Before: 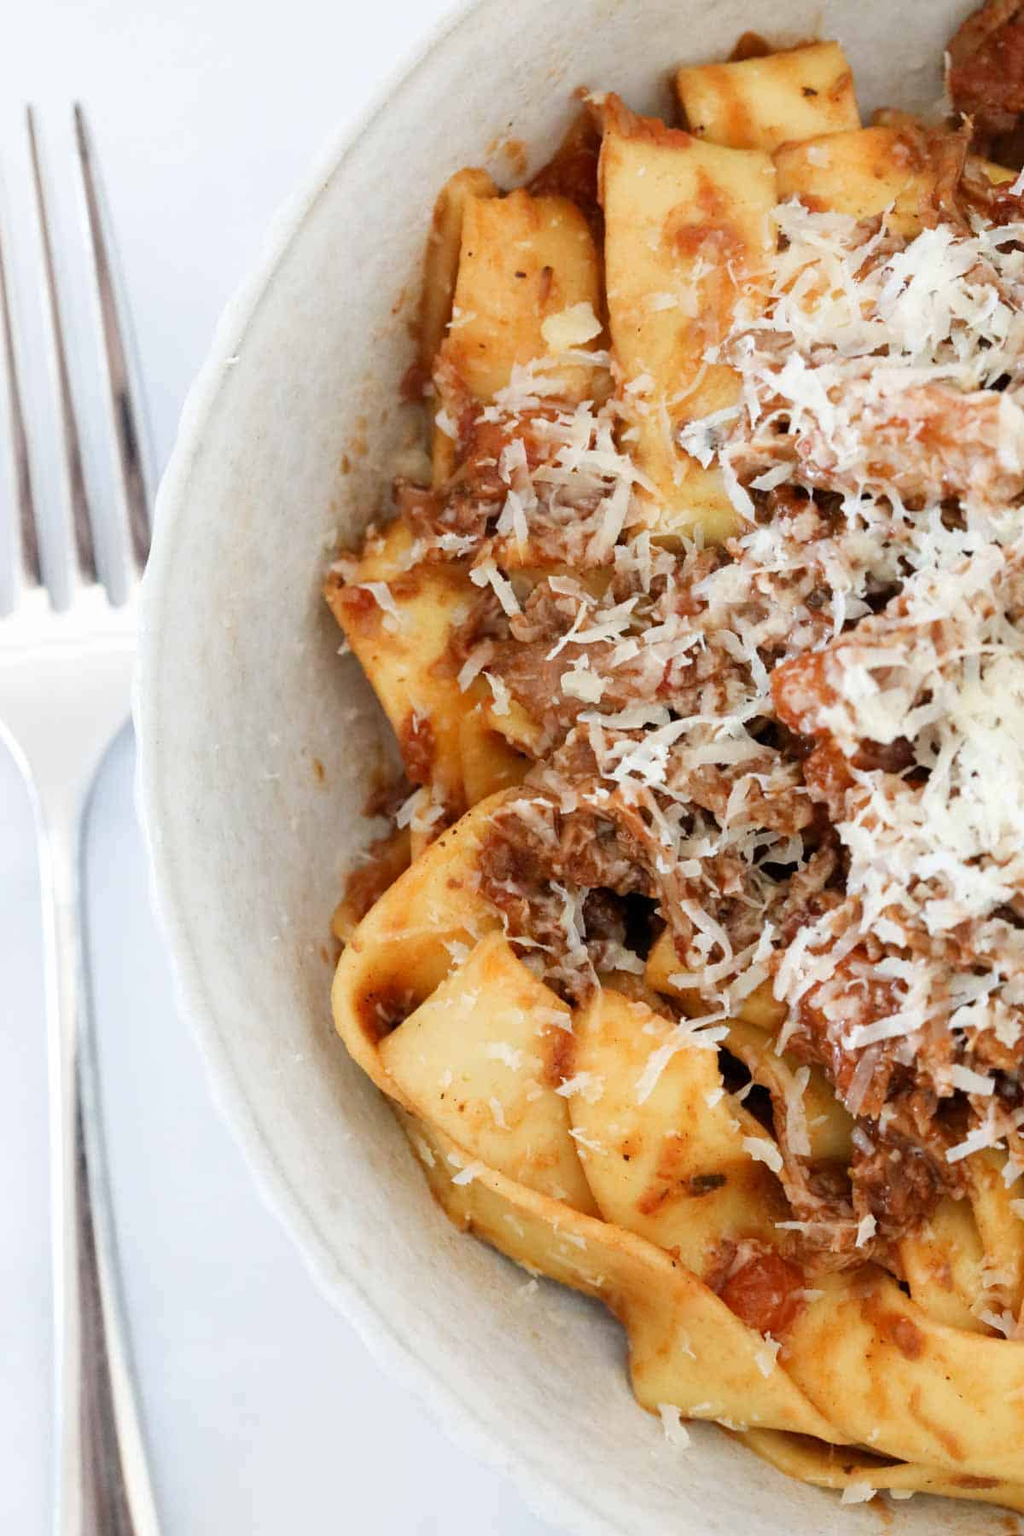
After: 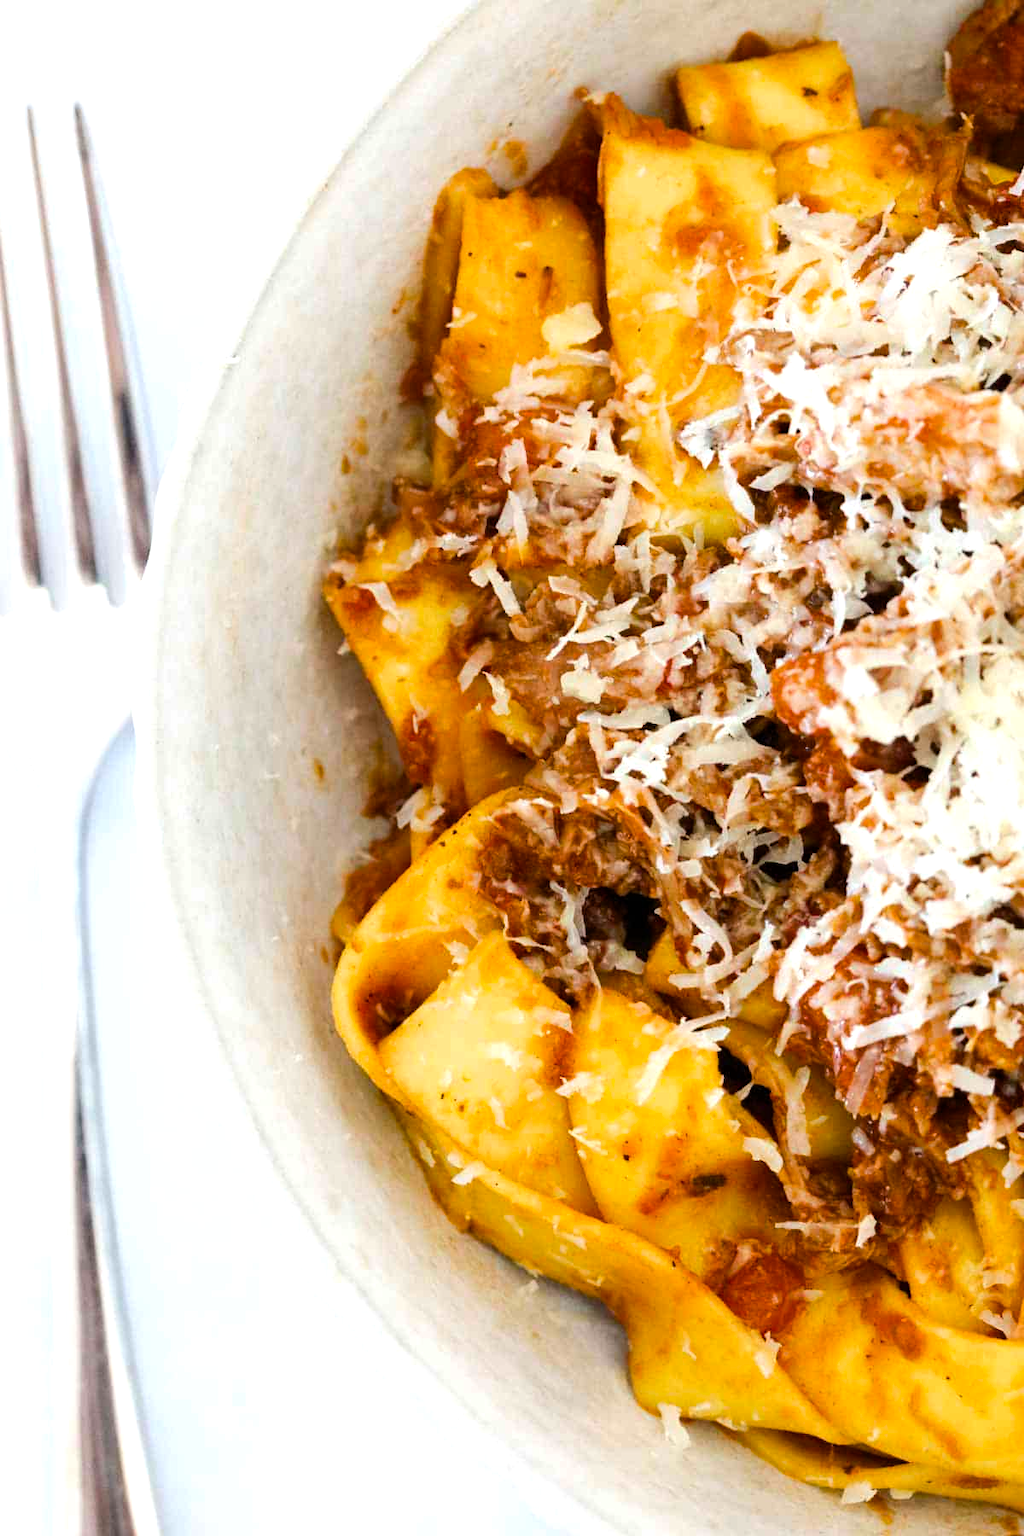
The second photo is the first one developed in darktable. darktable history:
color balance rgb: perceptual saturation grading › global saturation 40%, global vibrance 15%
tone equalizer: -8 EV -0.417 EV, -7 EV -0.389 EV, -6 EV -0.333 EV, -5 EV -0.222 EV, -3 EV 0.222 EV, -2 EV 0.333 EV, -1 EV 0.389 EV, +0 EV 0.417 EV, edges refinement/feathering 500, mask exposure compensation -1.57 EV, preserve details no
sharpen: radius 2.883, amount 0.868, threshold 47.523
